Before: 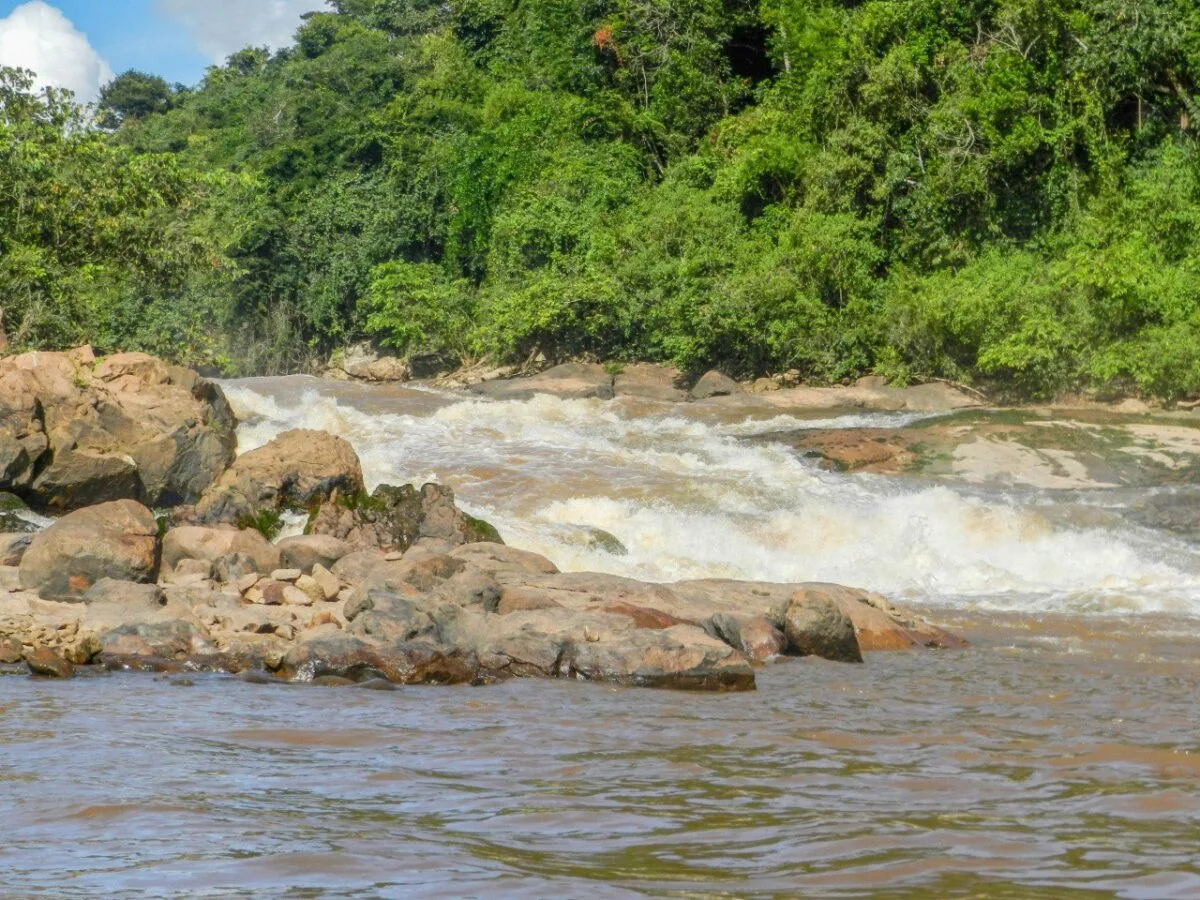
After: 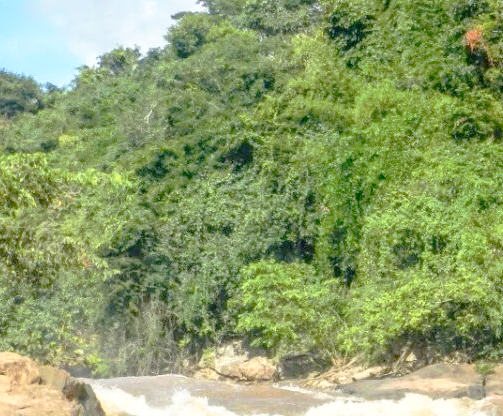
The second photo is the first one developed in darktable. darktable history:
crop and rotate: left 10.817%, top 0.062%, right 47.194%, bottom 53.626%
tone curve: curves: ch0 [(0, 0) (0.003, 0.007) (0.011, 0.011) (0.025, 0.021) (0.044, 0.04) (0.069, 0.07) (0.1, 0.129) (0.136, 0.187) (0.177, 0.254) (0.224, 0.325) (0.277, 0.398) (0.335, 0.461) (0.399, 0.513) (0.468, 0.571) (0.543, 0.624) (0.623, 0.69) (0.709, 0.777) (0.801, 0.86) (0.898, 0.953) (1, 1)], preserve colors none
exposure: black level correction 0, exposure 0.5 EV, compensate highlight preservation false
